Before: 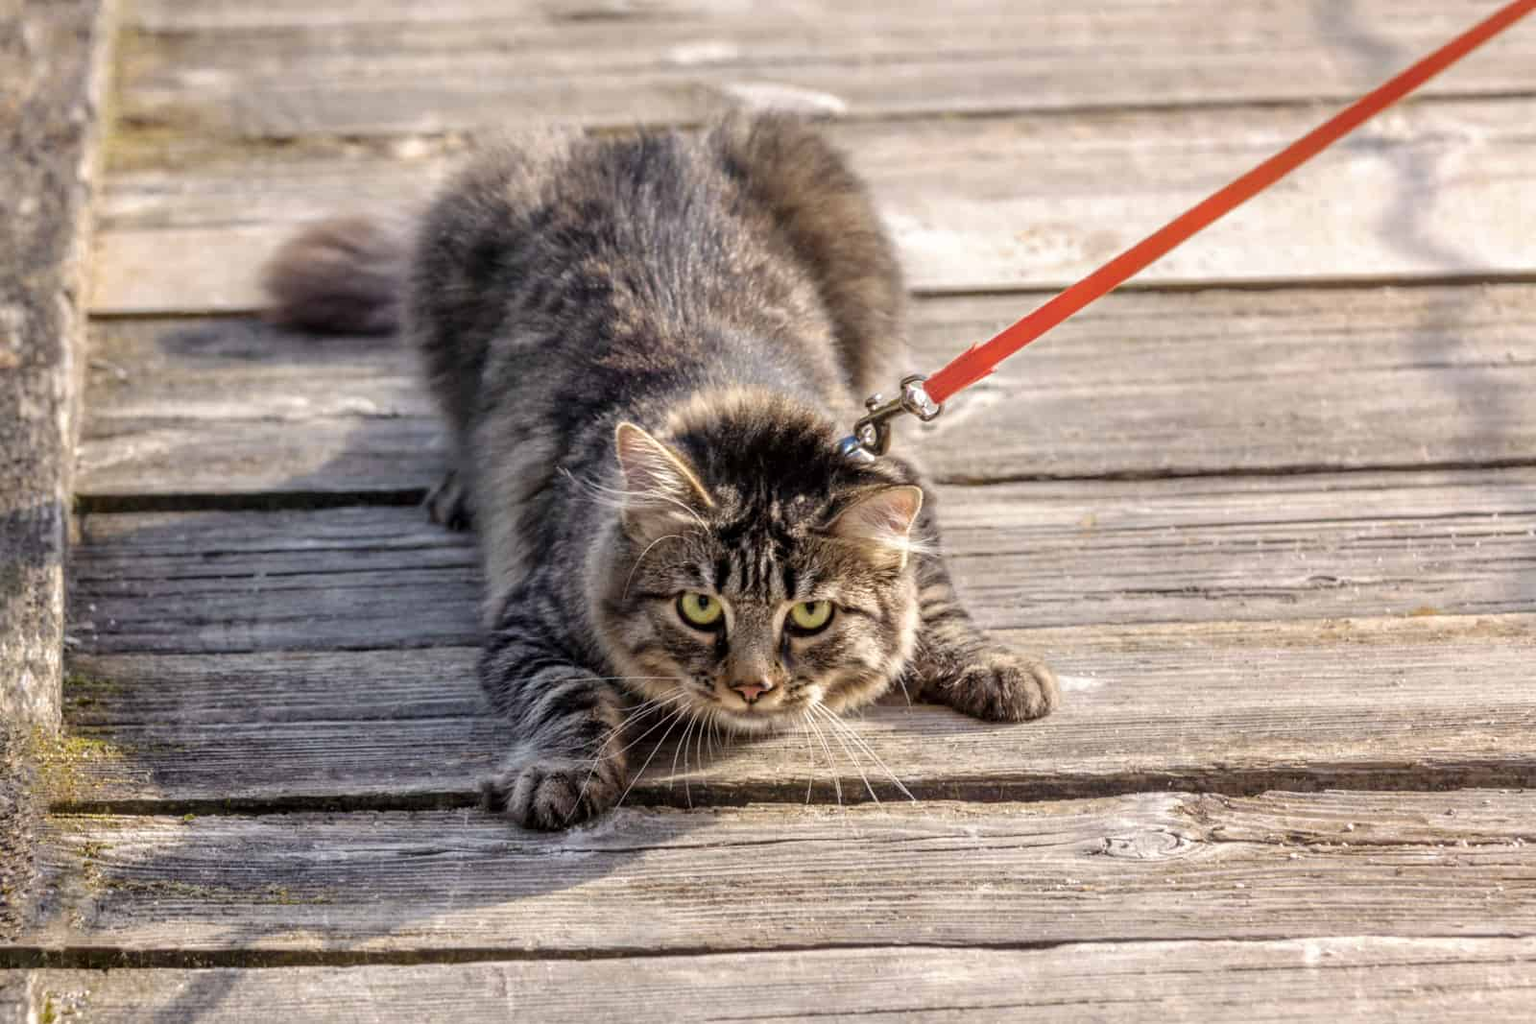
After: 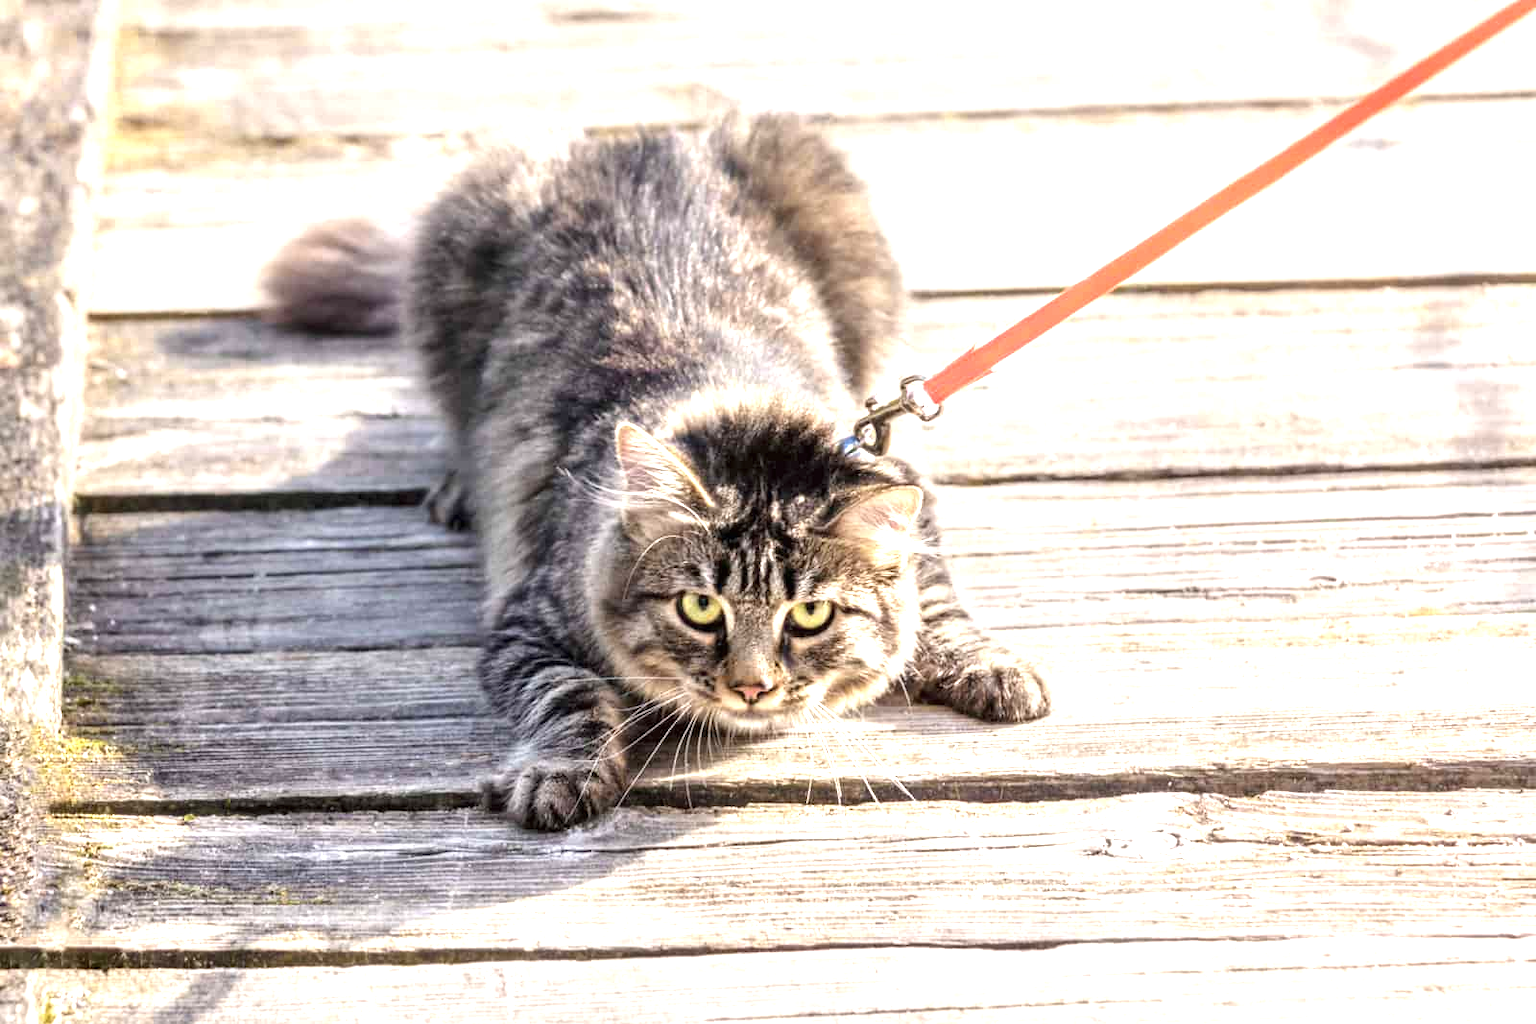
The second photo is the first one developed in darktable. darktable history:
color zones: curves: ch0 [(0, 0.558) (0.143, 0.559) (0.286, 0.529) (0.429, 0.505) (0.571, 0.5) (0.714, 0.5) (0.857, 0.5) (1, 0.558)]; ch1 [(0, 0.469) (0.01, 0.469) (0.12, 0.446) (0.248, 0.469) (0.5, 0.5) (0.748, 0.5) (0.99, 0.469) (1, 0.469)]
exposure: black level correction 0, exposure 1.199 EV, compensate highlight preservation false
